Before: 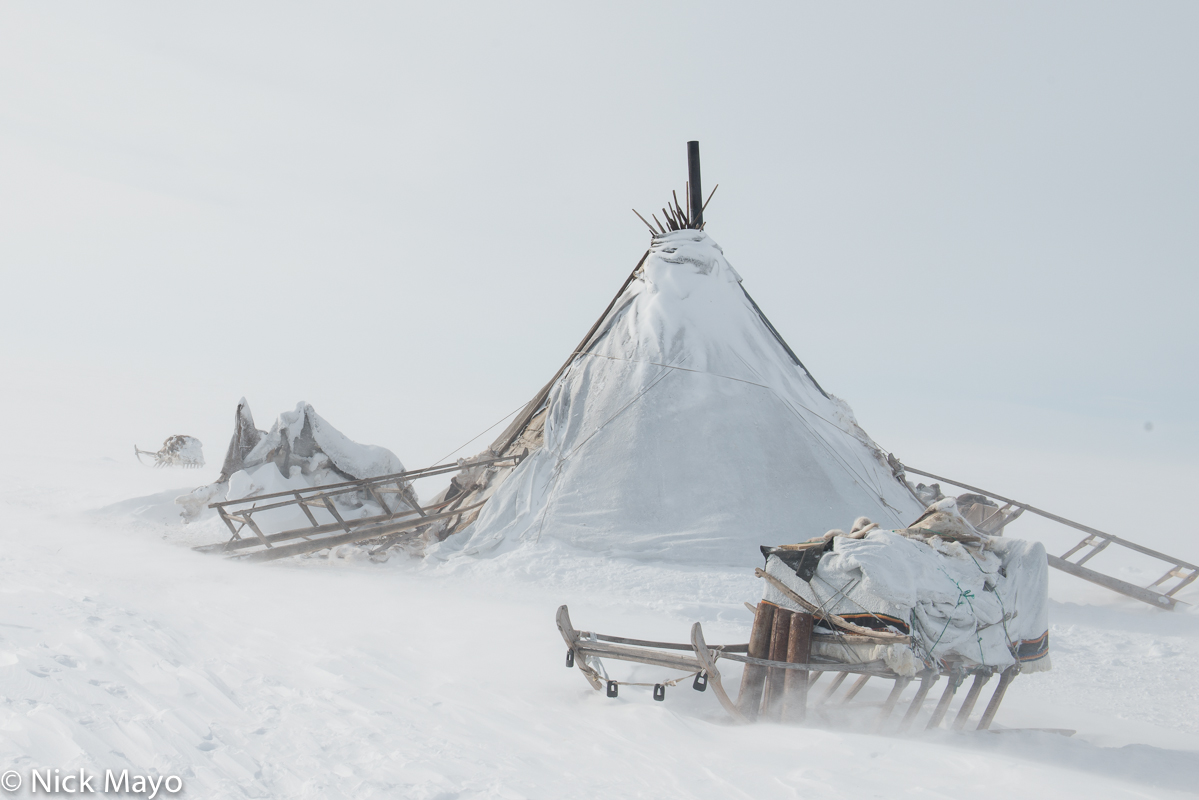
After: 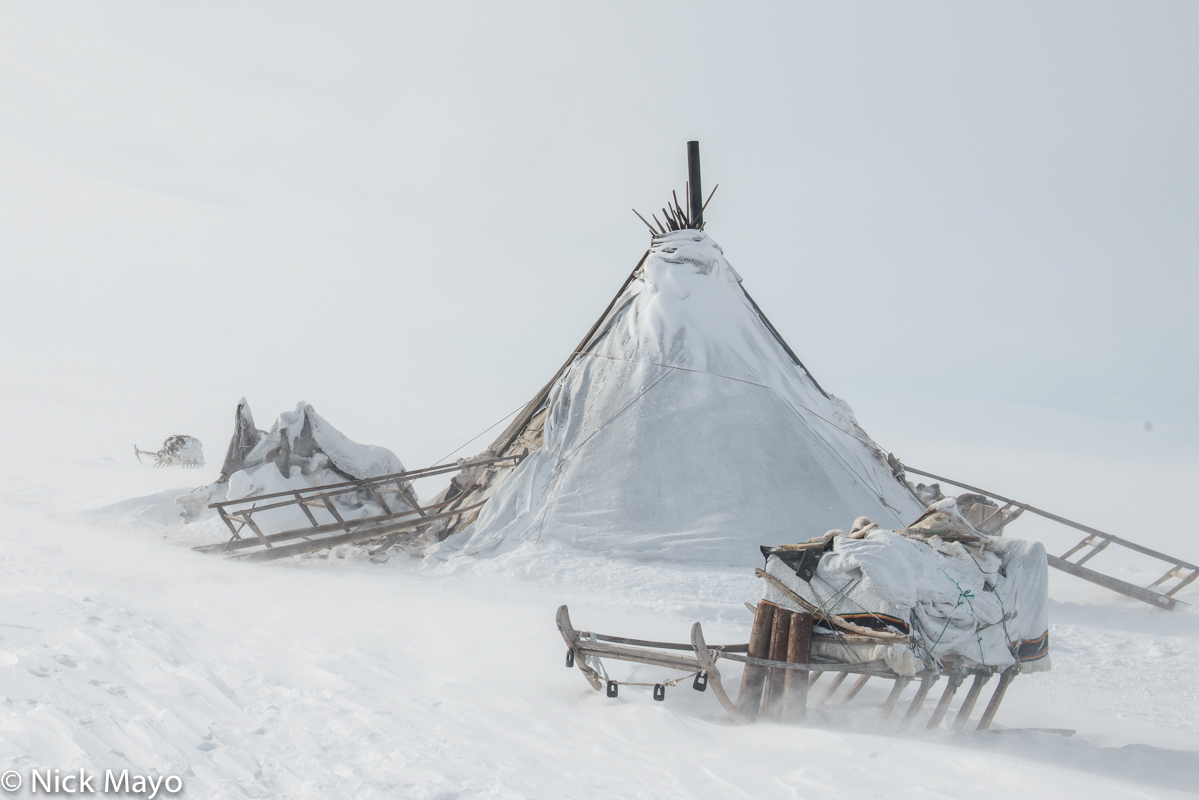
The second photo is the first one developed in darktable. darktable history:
local contrast: on, module defaults
exposure: black level correction 0.001
